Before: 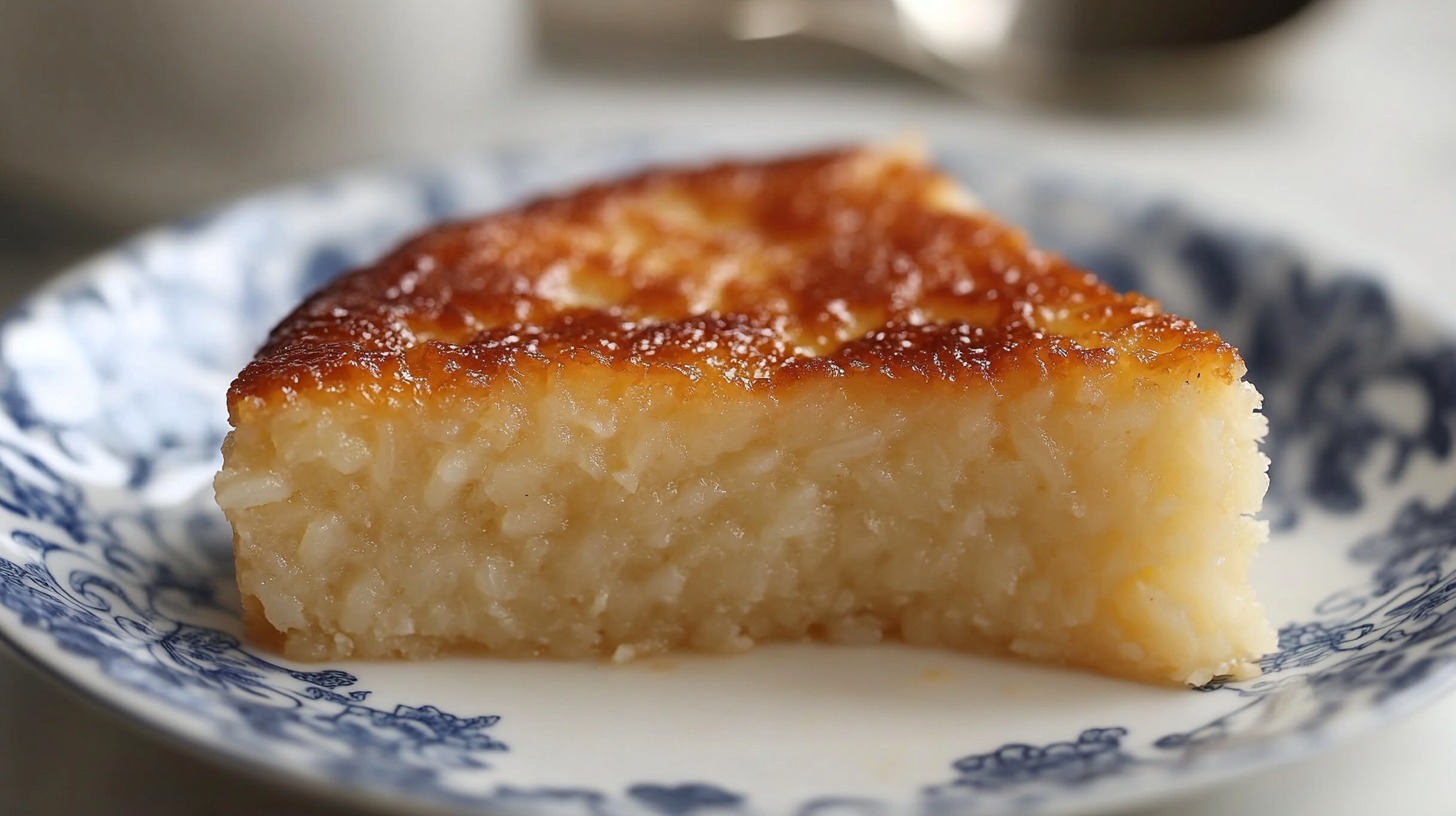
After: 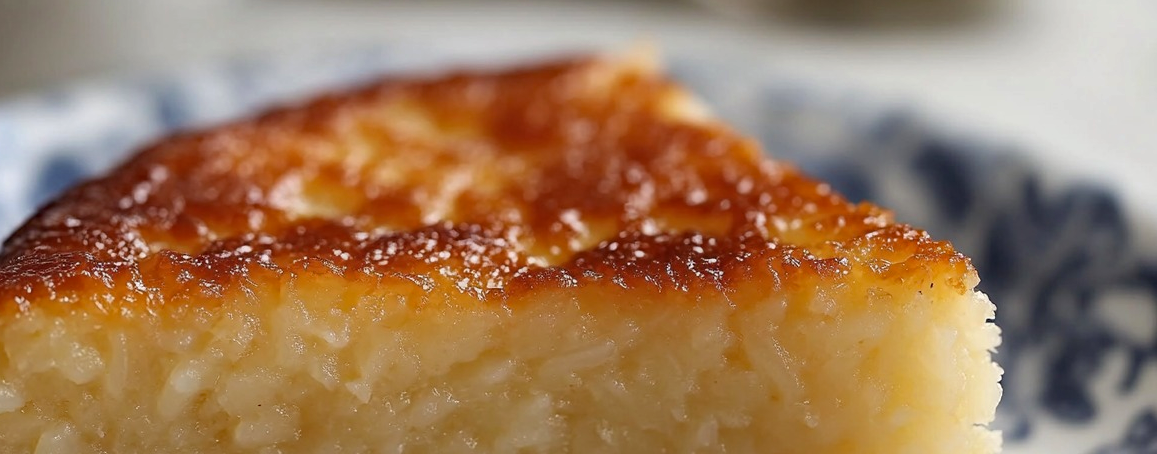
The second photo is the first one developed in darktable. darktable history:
crop: left 18.38%, top 11.092%, right 2.134%, bottom 33.217%
haze removal: compatibility mode true, adaptive false
